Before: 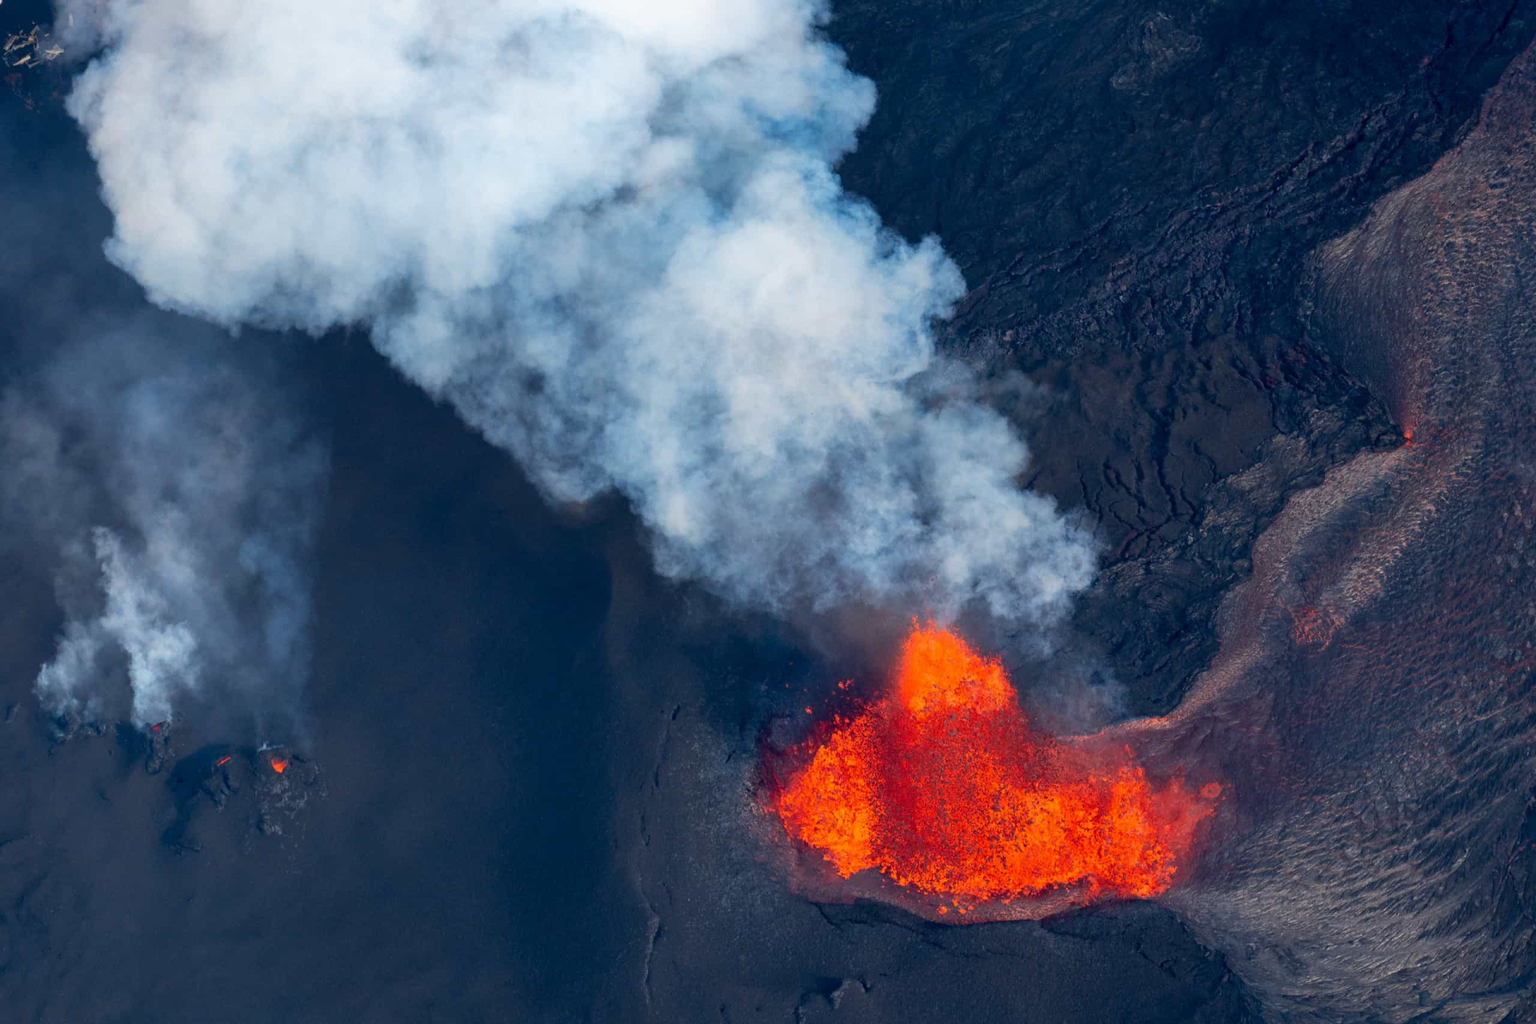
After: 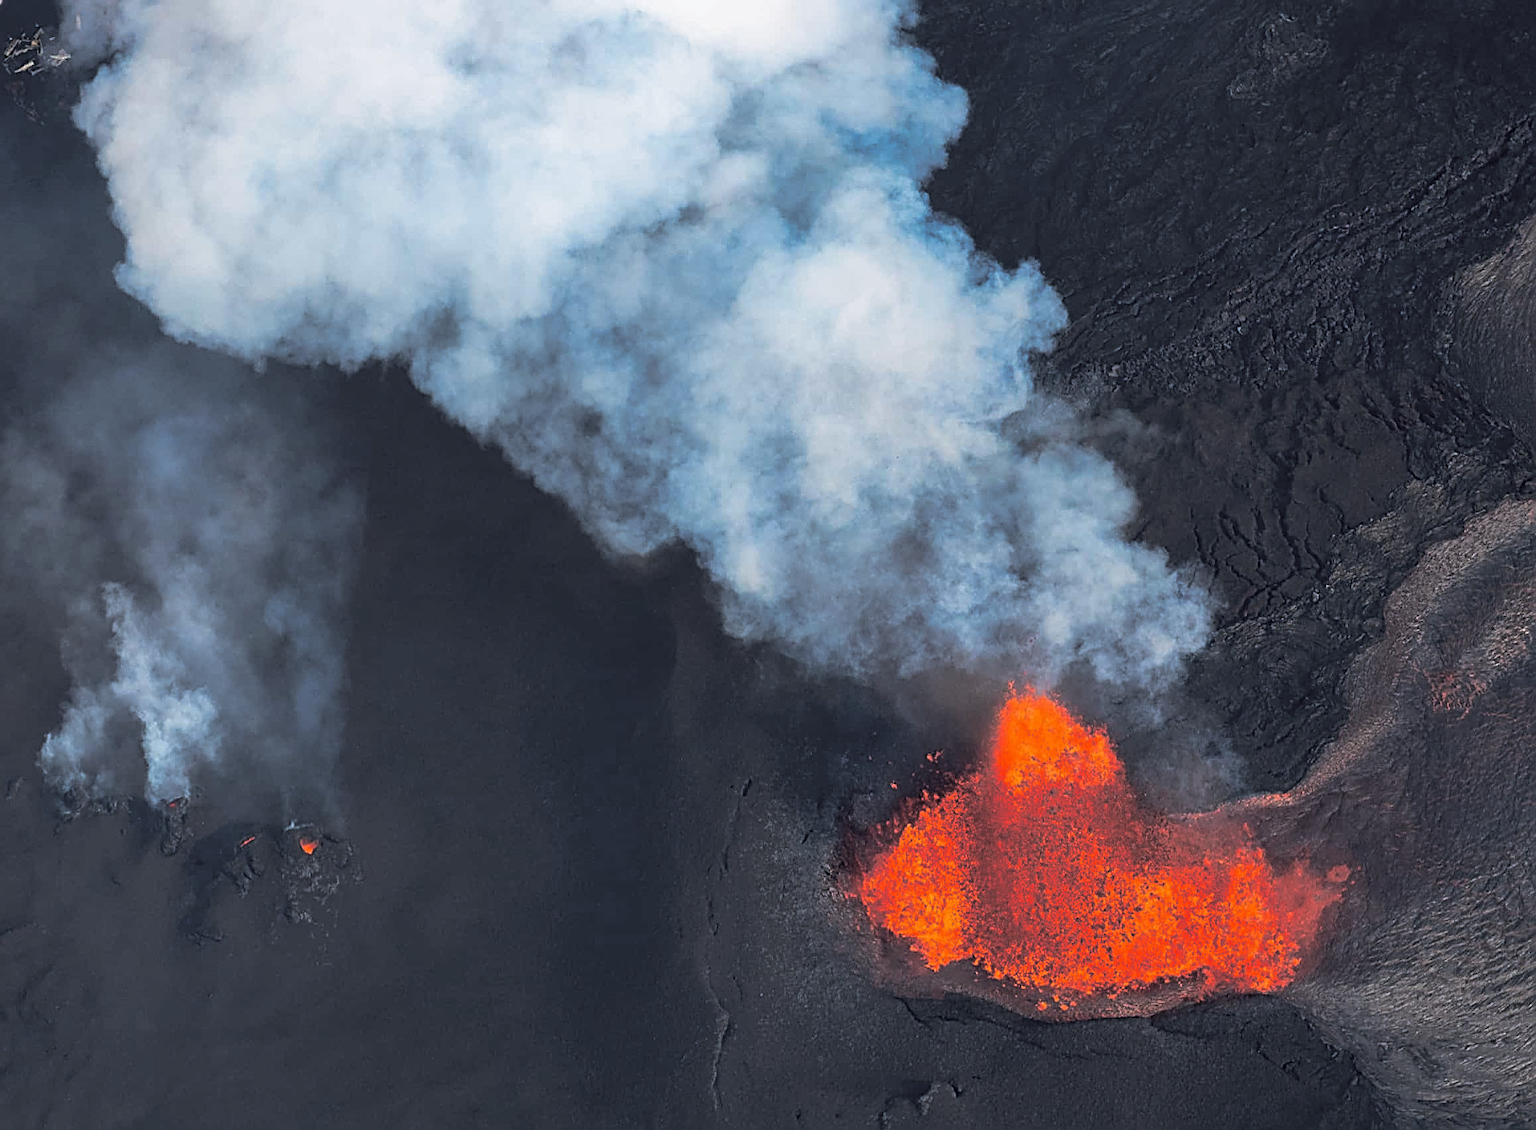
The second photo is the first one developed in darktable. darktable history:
sharpen: amount 0.901
split-toning: shadows › hue 36°, shadows › saturation 0.05, highlights › hue 10.8°, highlights › saturation 0.15, compress 40%
crop: right 9.509%, bottom 0.031%
